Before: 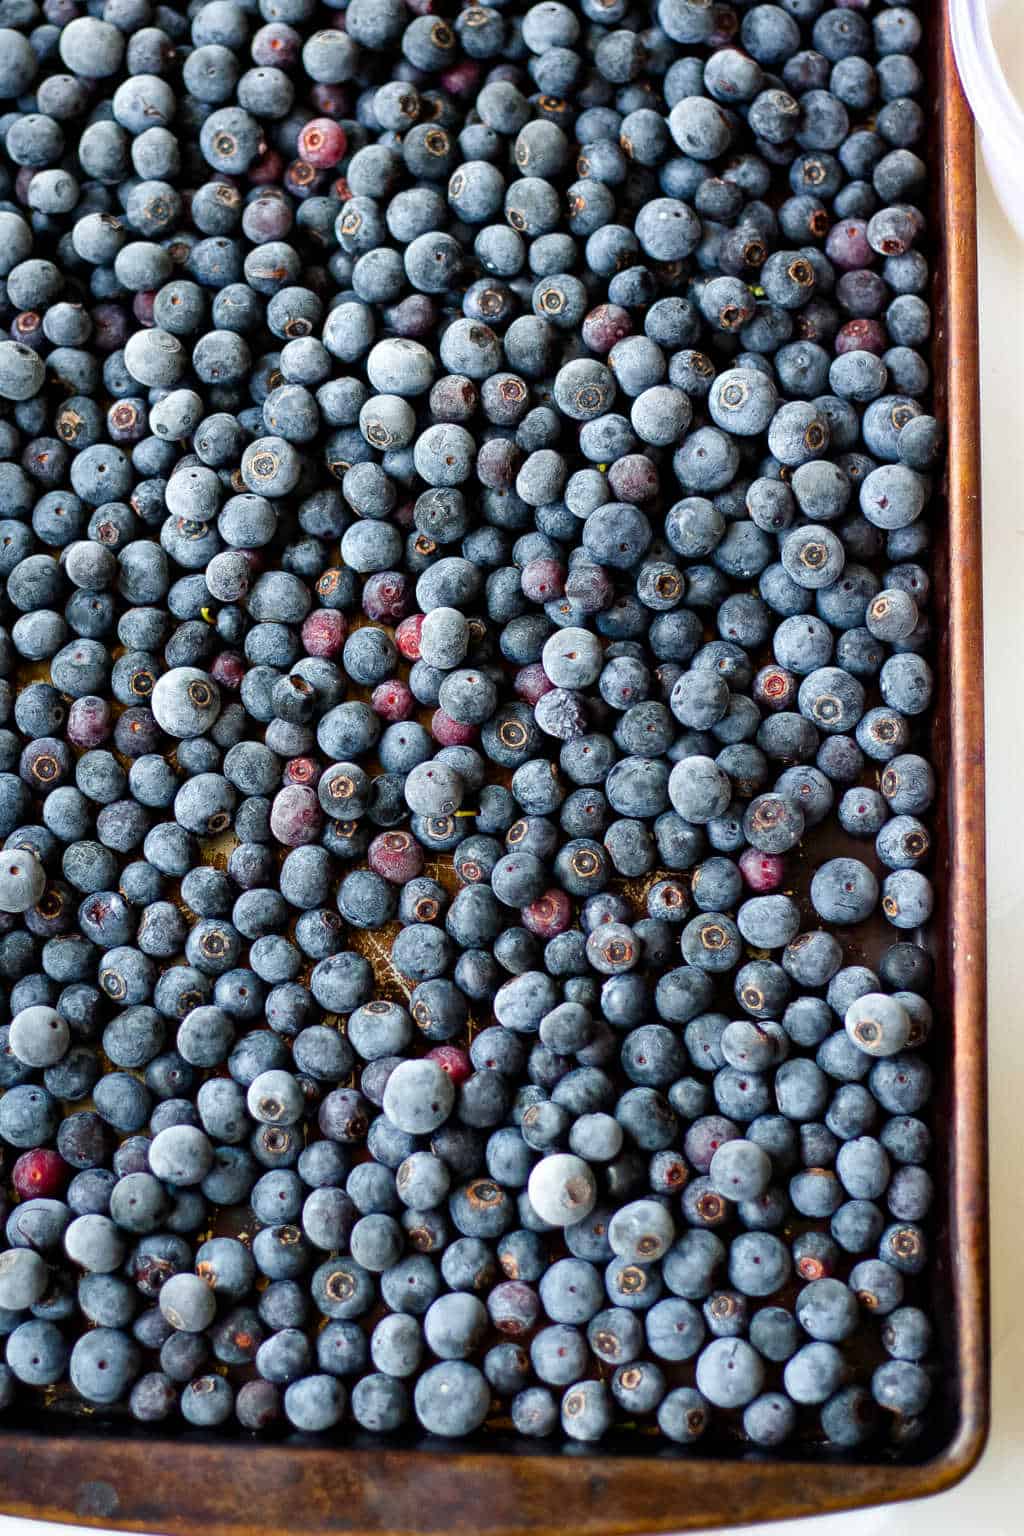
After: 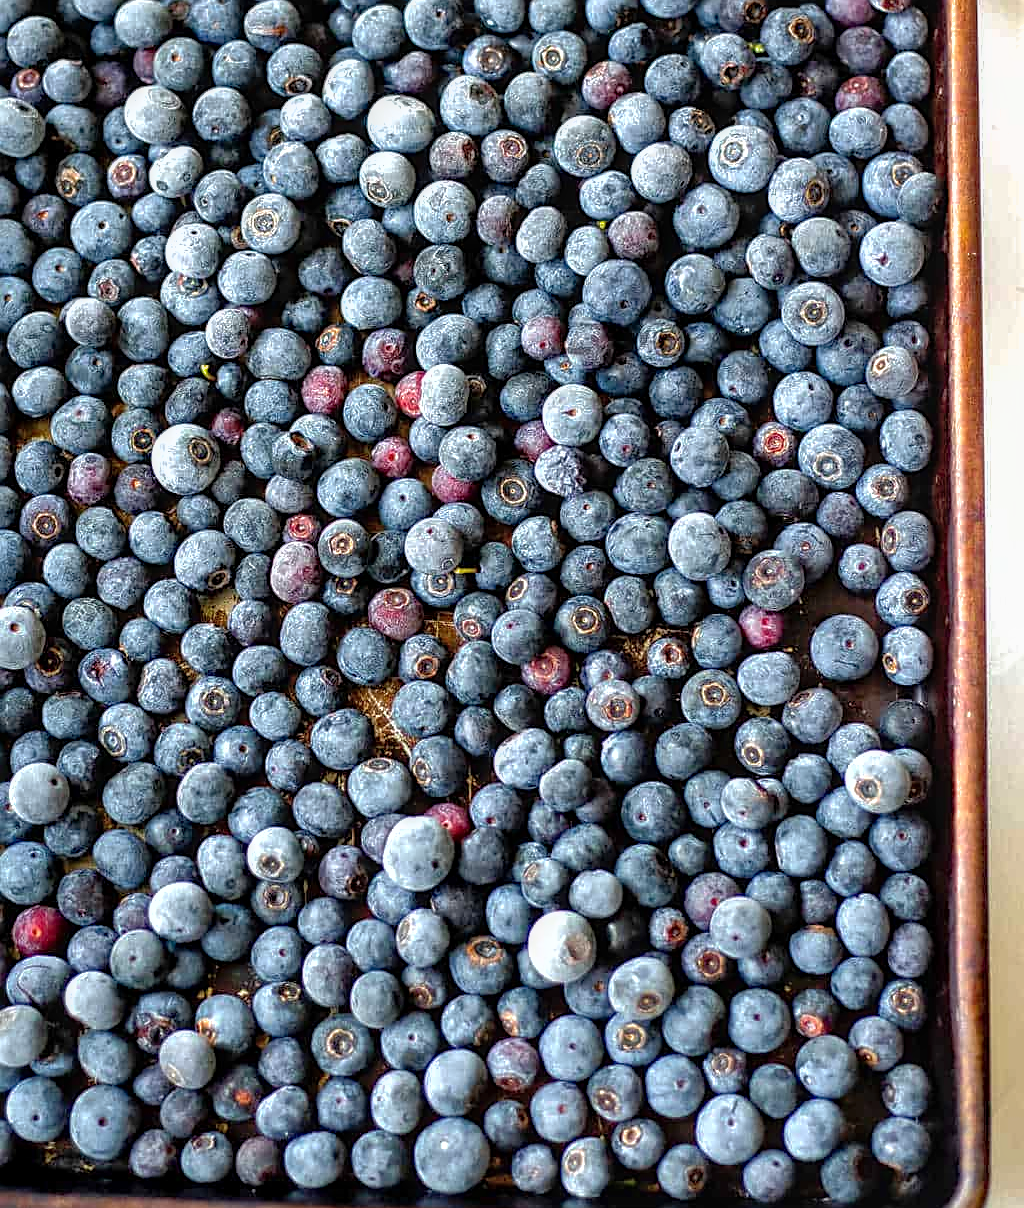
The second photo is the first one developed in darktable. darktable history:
tone equalizer: -8 EV -0.448 EV, -7 EV -0.403 EV, -6 EV -0.372 EV, -5 EV -0.205 EV, -3 EV 0.253 EV, -2 EV 0.348 EV, -1 EV 0.392 EV, +0 EV 0.388 EV
local contrast: on, module defaults
crop and rotate: top 15.824%, bottom 5.504%
exposure: compensate highlight preservation false
sharpen: on, module defaults
shadows and highlights: on, module defaults
